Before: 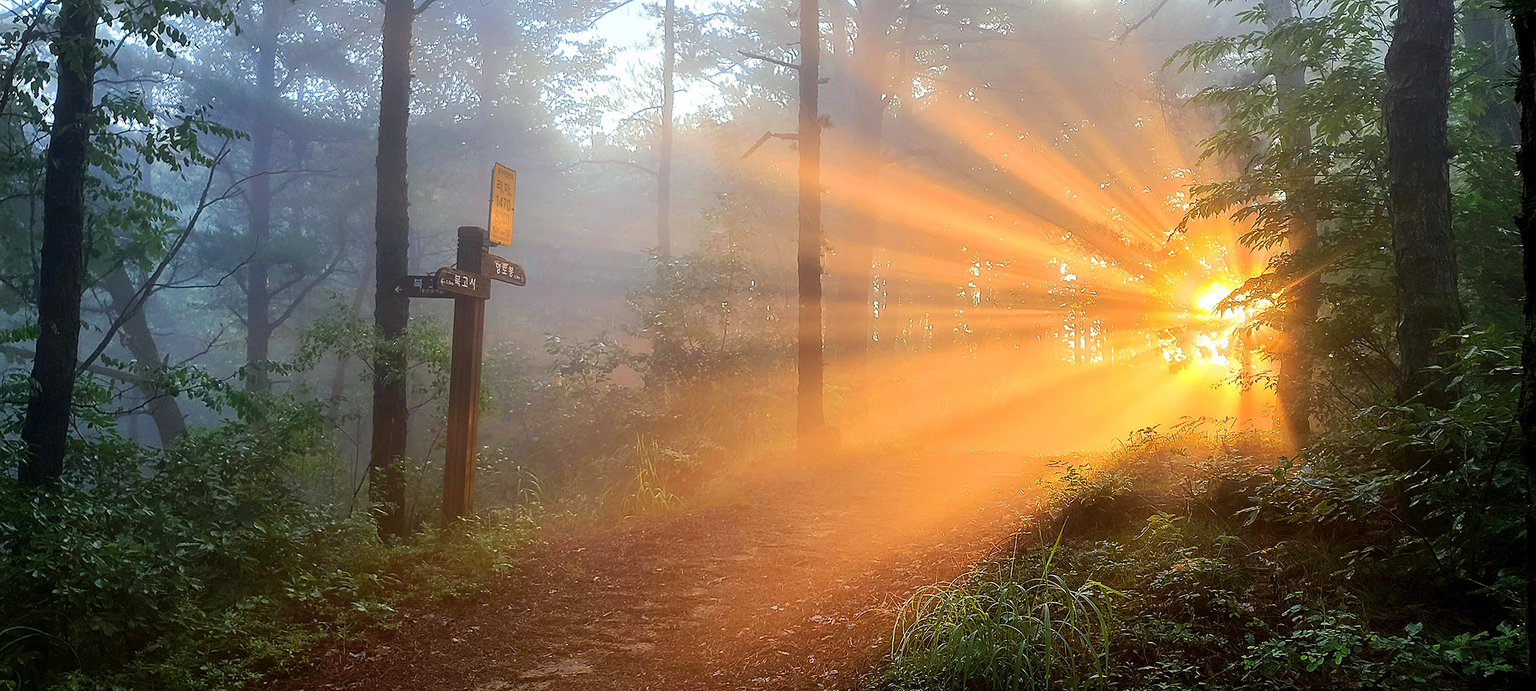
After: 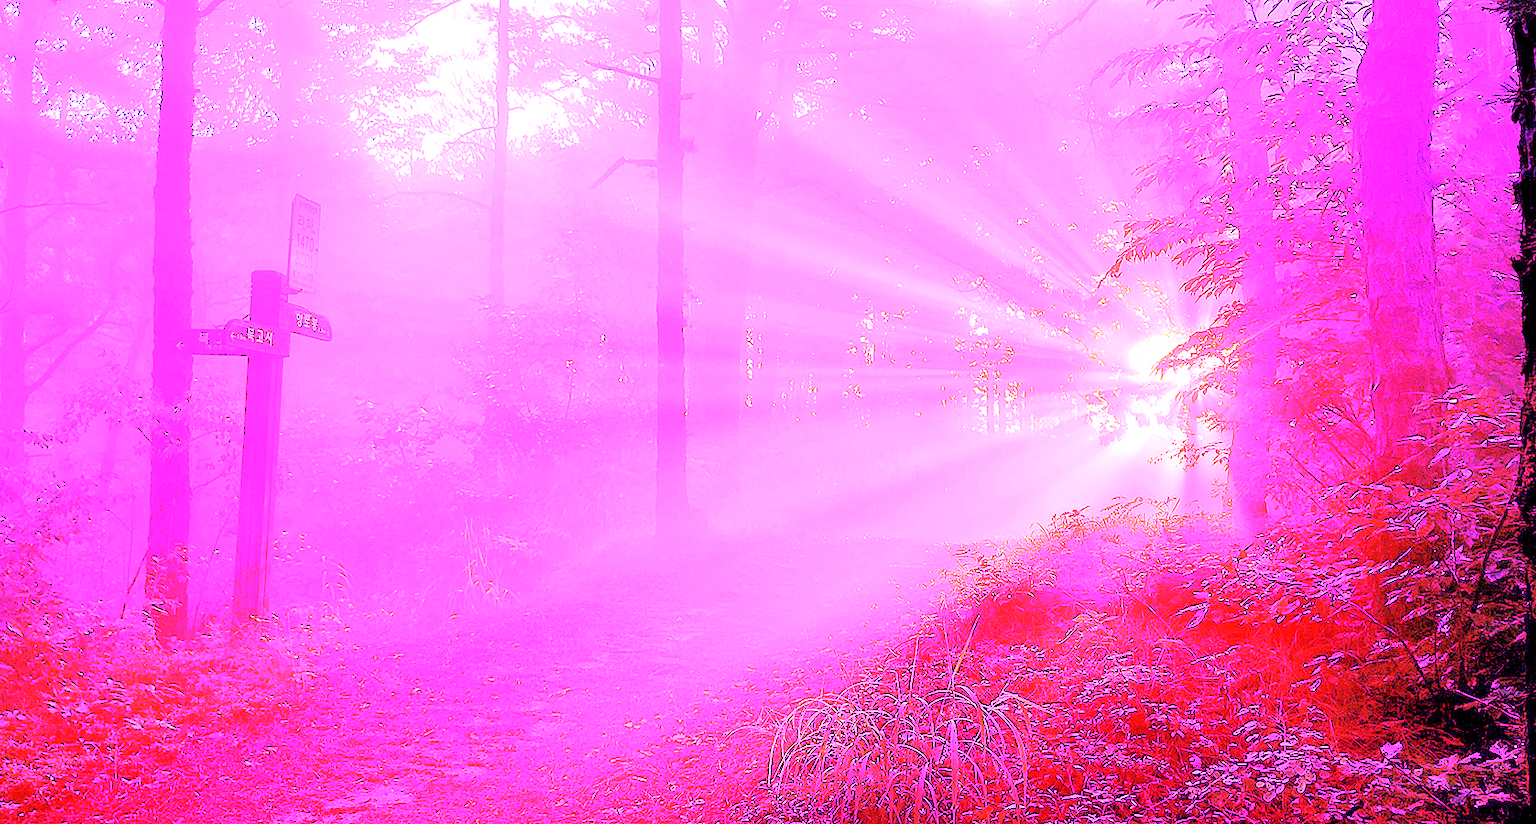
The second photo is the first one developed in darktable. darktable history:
tone equalizer: -7 EV 0.15 EV, -6 EV 0.6 EV, -5 EV 1.15 EV, -4 EV 1.33 EV, -3 EV 1.15 EV, -2 EV 0.6 EV, -1 EV 0.15 EV, mask exposure compensation -0.5 EV
crop: left 16.145%
white balance: red 8, blue 8
